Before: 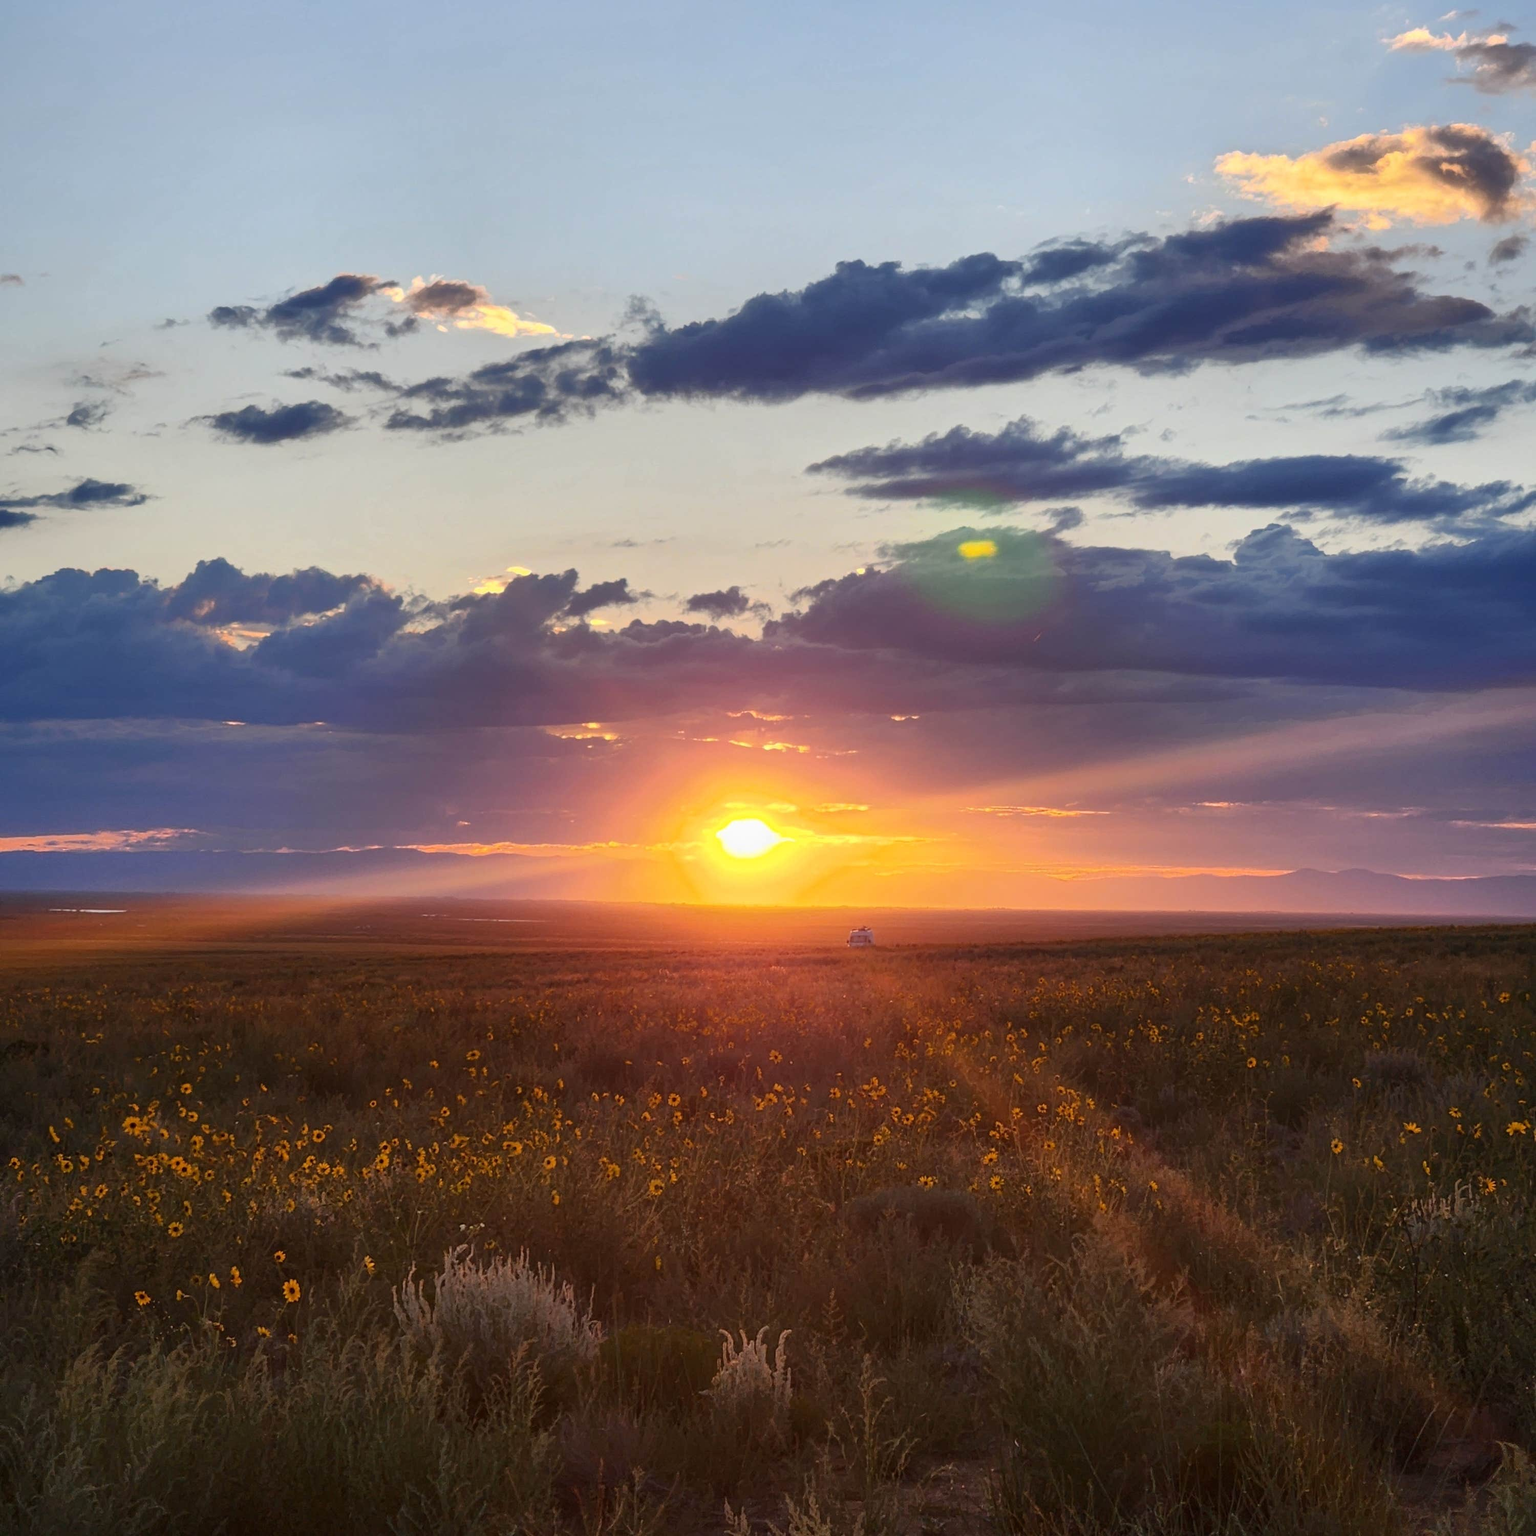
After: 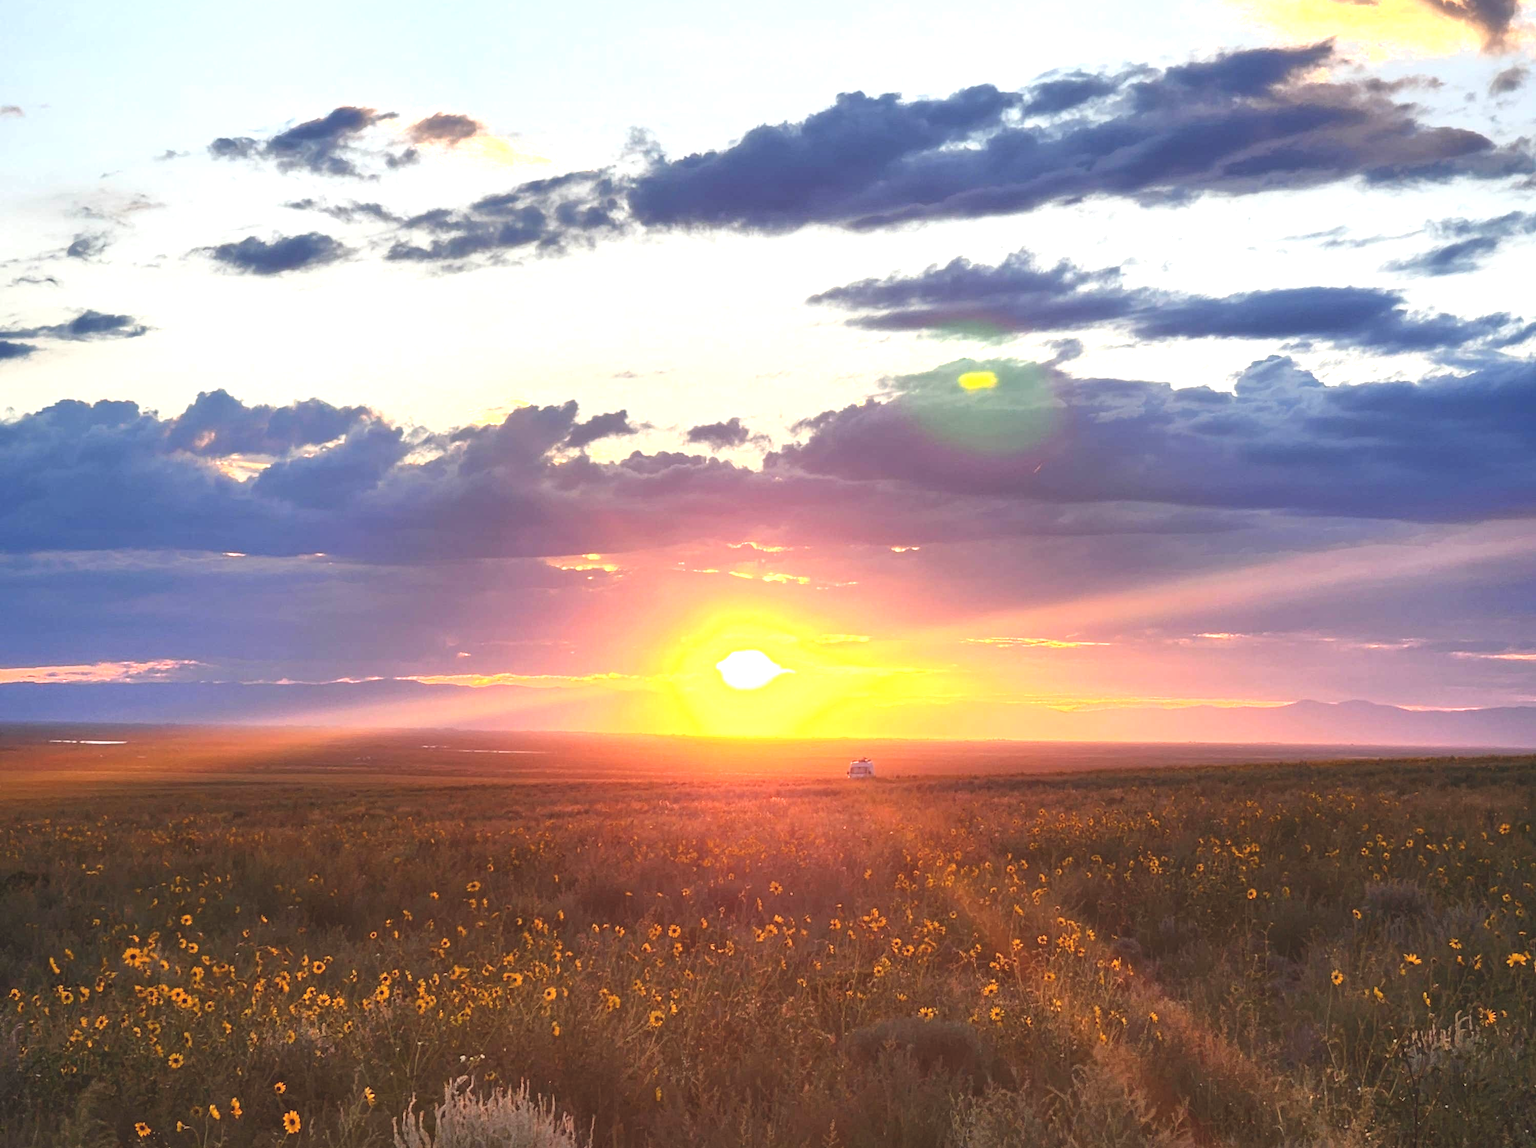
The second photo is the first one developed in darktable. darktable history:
levels: mode automatic, levels [0, 0.478, 1]
crop: top 11.022%, bottom 13.881%
exposure: black level correction -0.005, exposure 1.004 EV, compensate highlight preservation false
